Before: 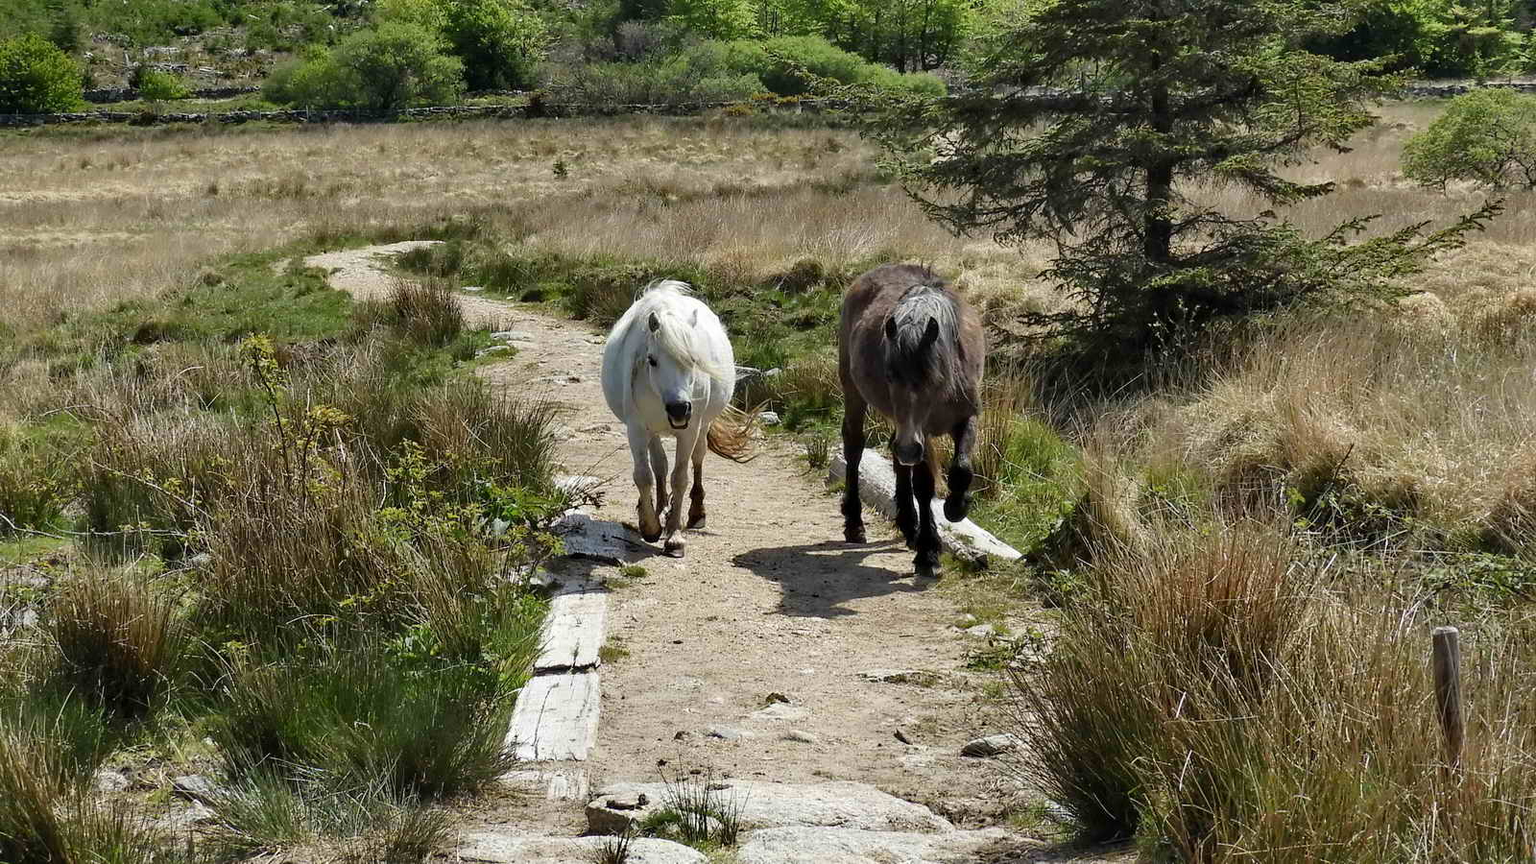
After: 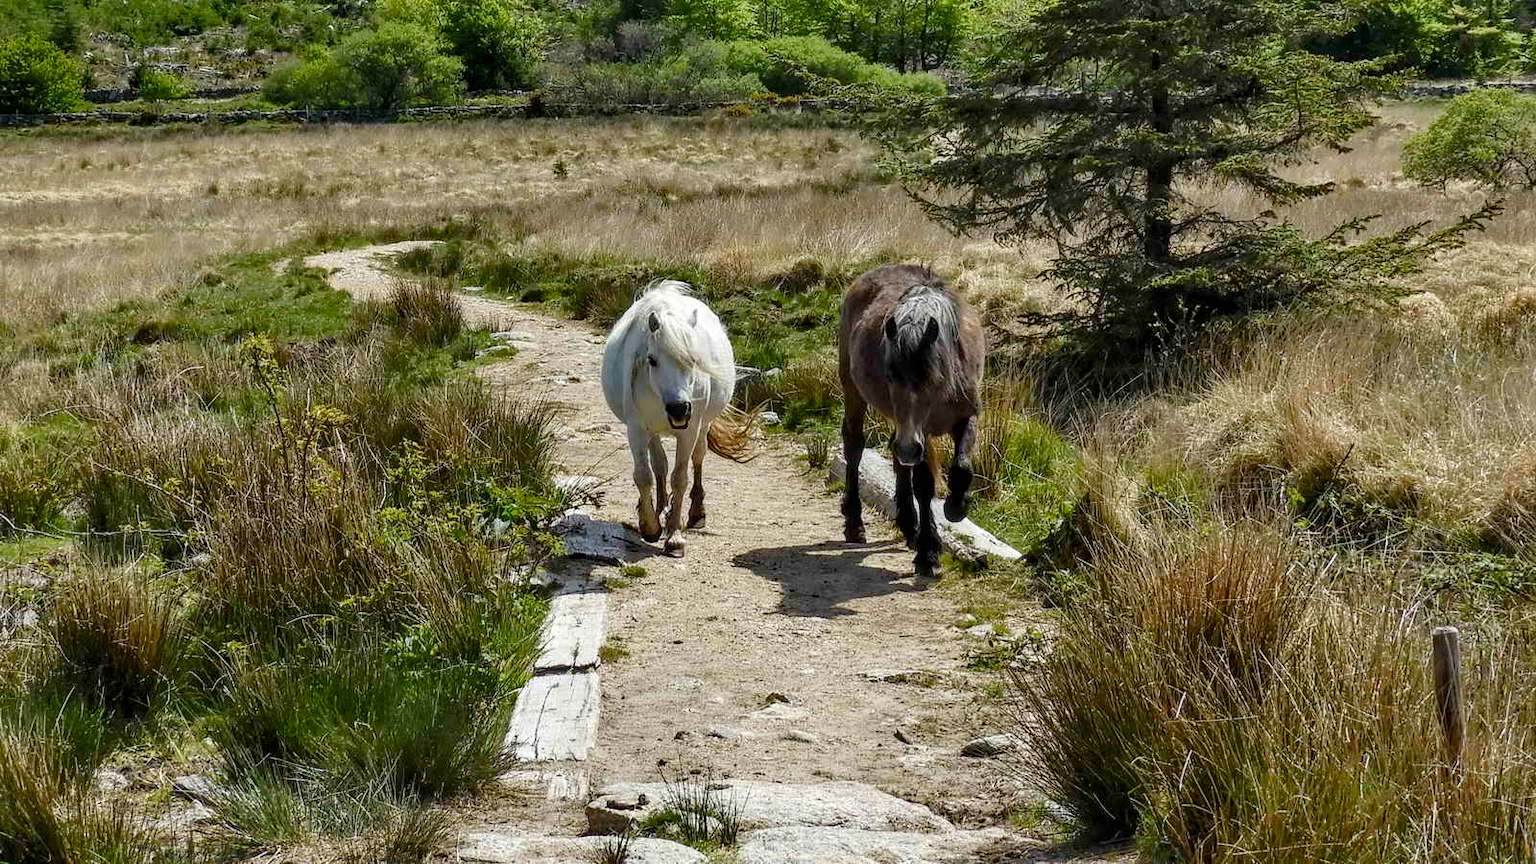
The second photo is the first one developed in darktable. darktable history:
local contrast: on, module defaults
color balance rgb: perceptual saturation grading › global saturation 21.194%, perceptual saturation grading › highlights -19.801%, perceptual saturation grading › shadows 29.267%
exposure: black level correction 0, exposure 0 EV, compensate exposure bias true, compensate highlight preservation false
